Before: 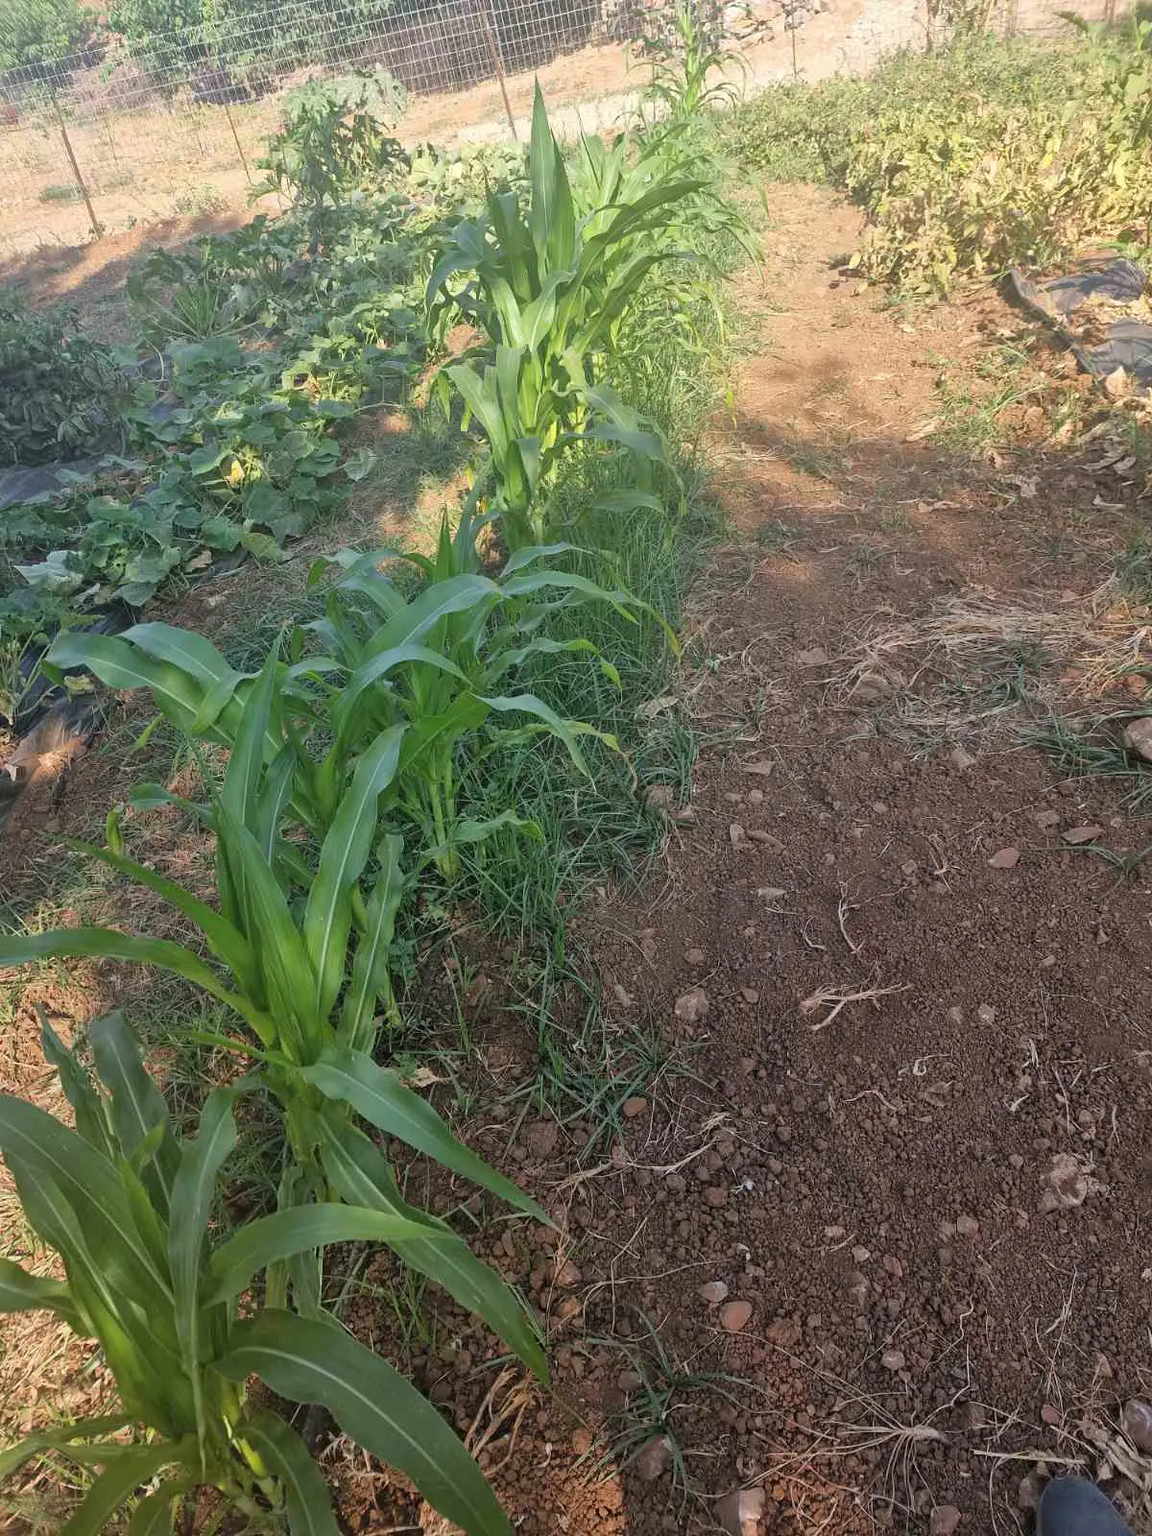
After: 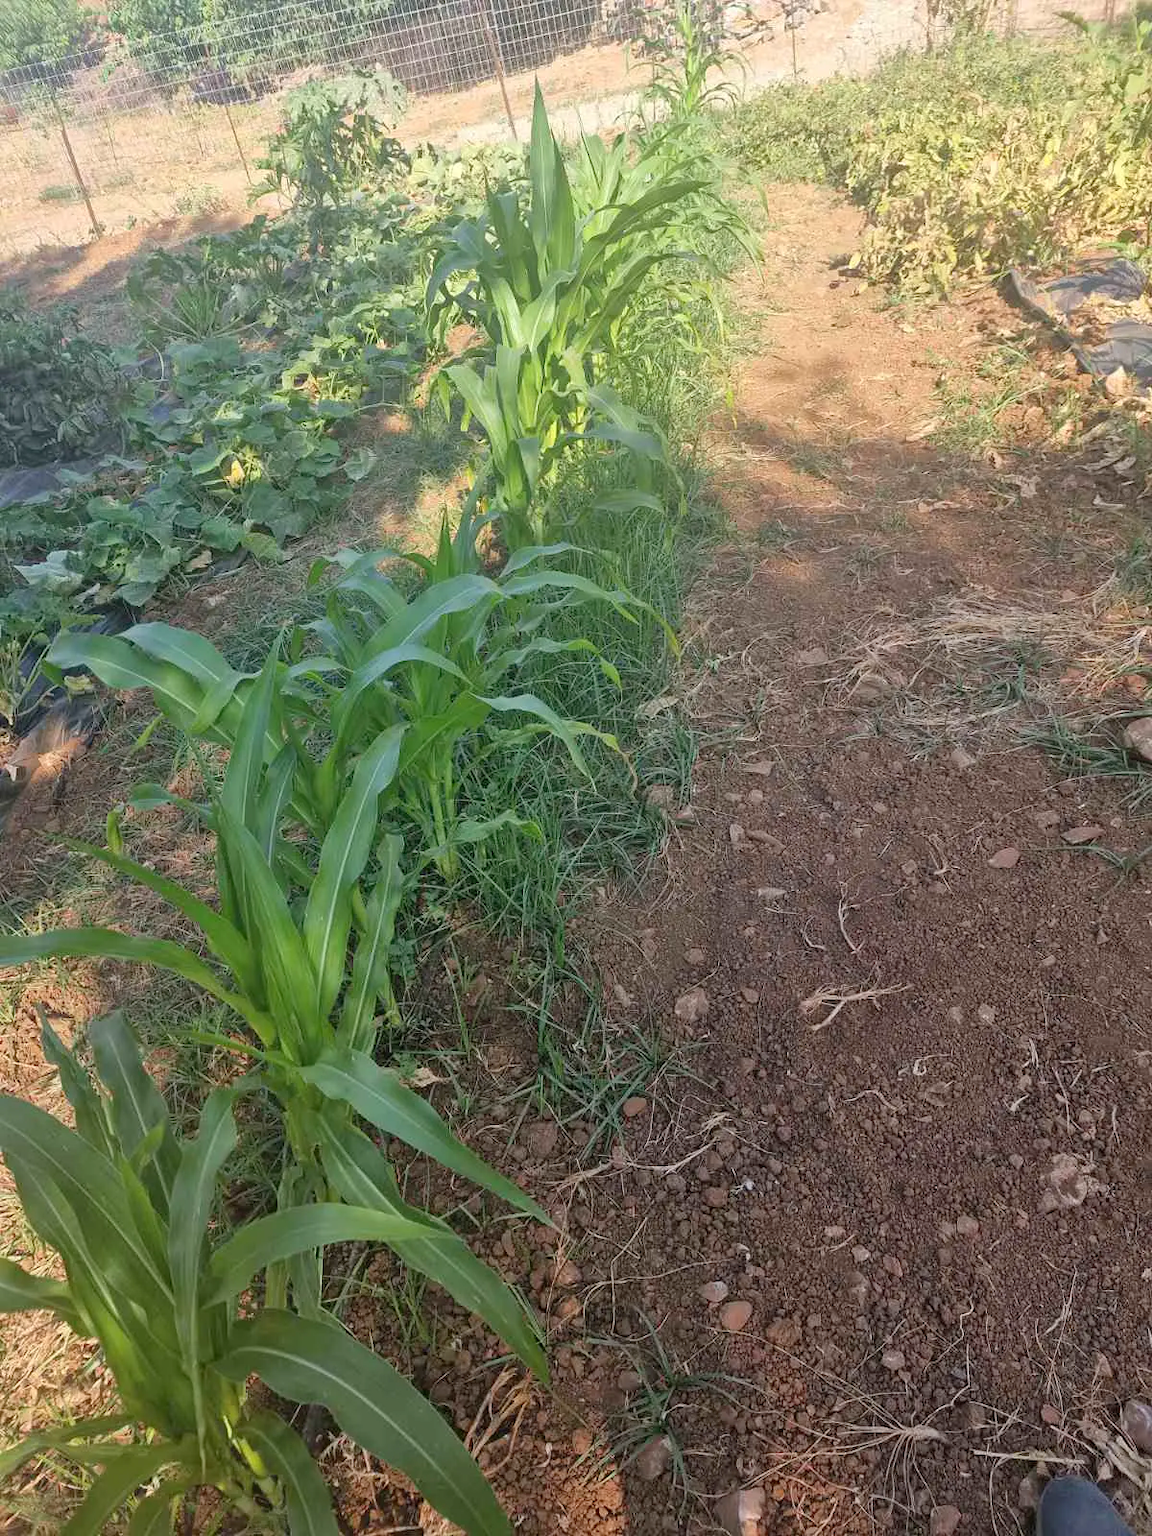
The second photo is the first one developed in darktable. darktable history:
levels: black 8.57%, levels [0, 0.478, 1]
tone equalizer: on, module defaults
